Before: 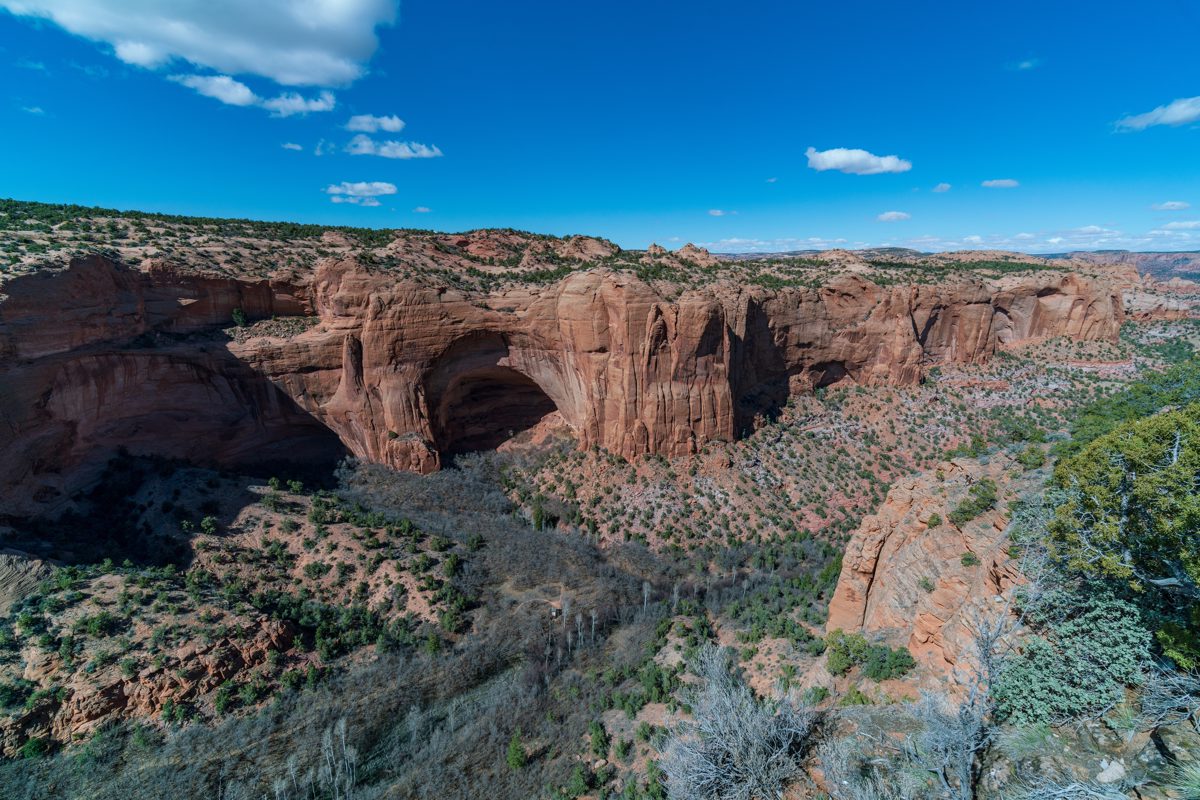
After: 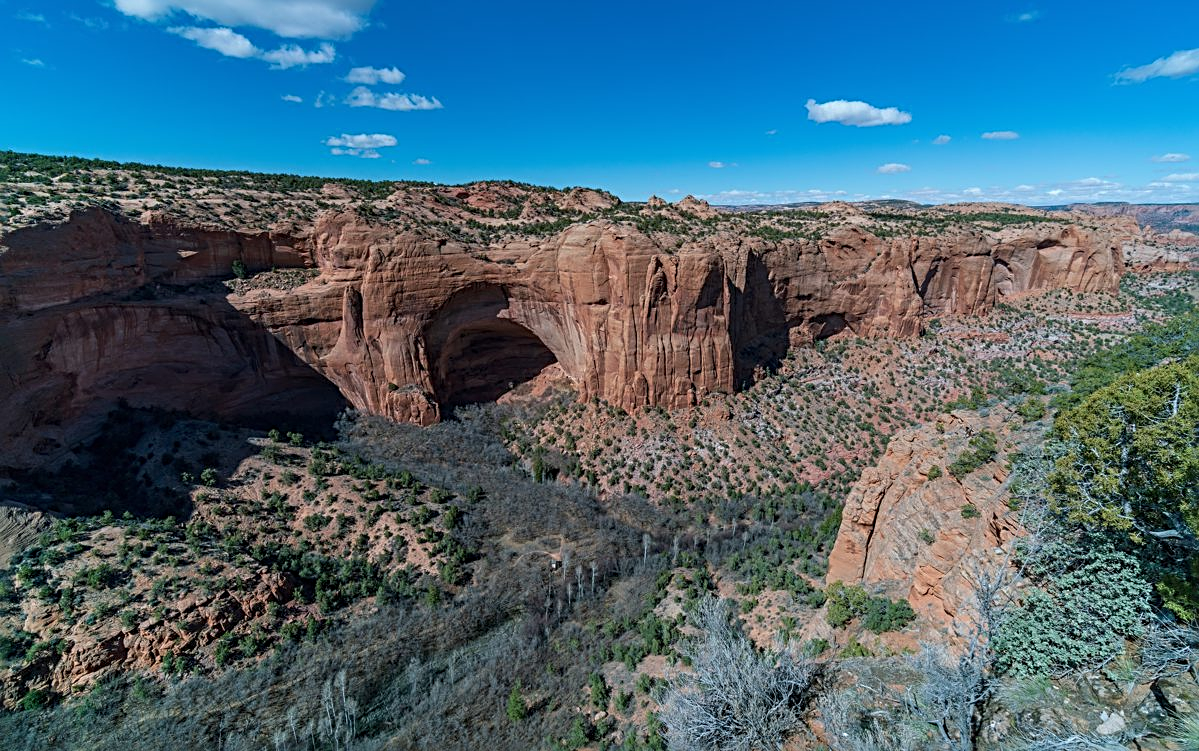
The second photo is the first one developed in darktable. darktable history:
crop and rotate: top 6.102%
sharpen: radius 3.133
